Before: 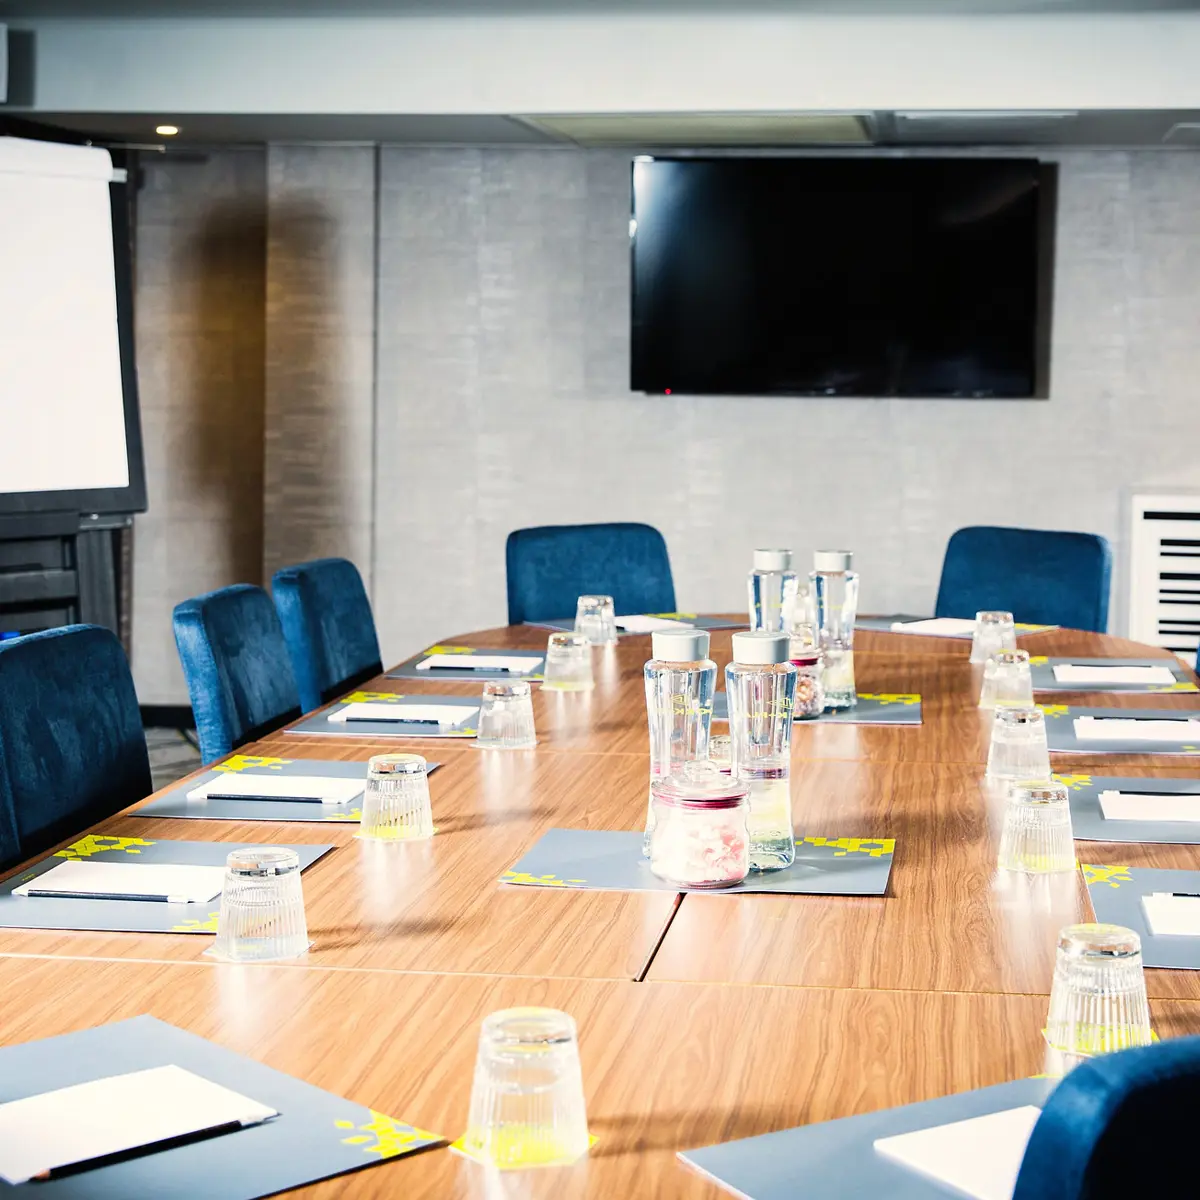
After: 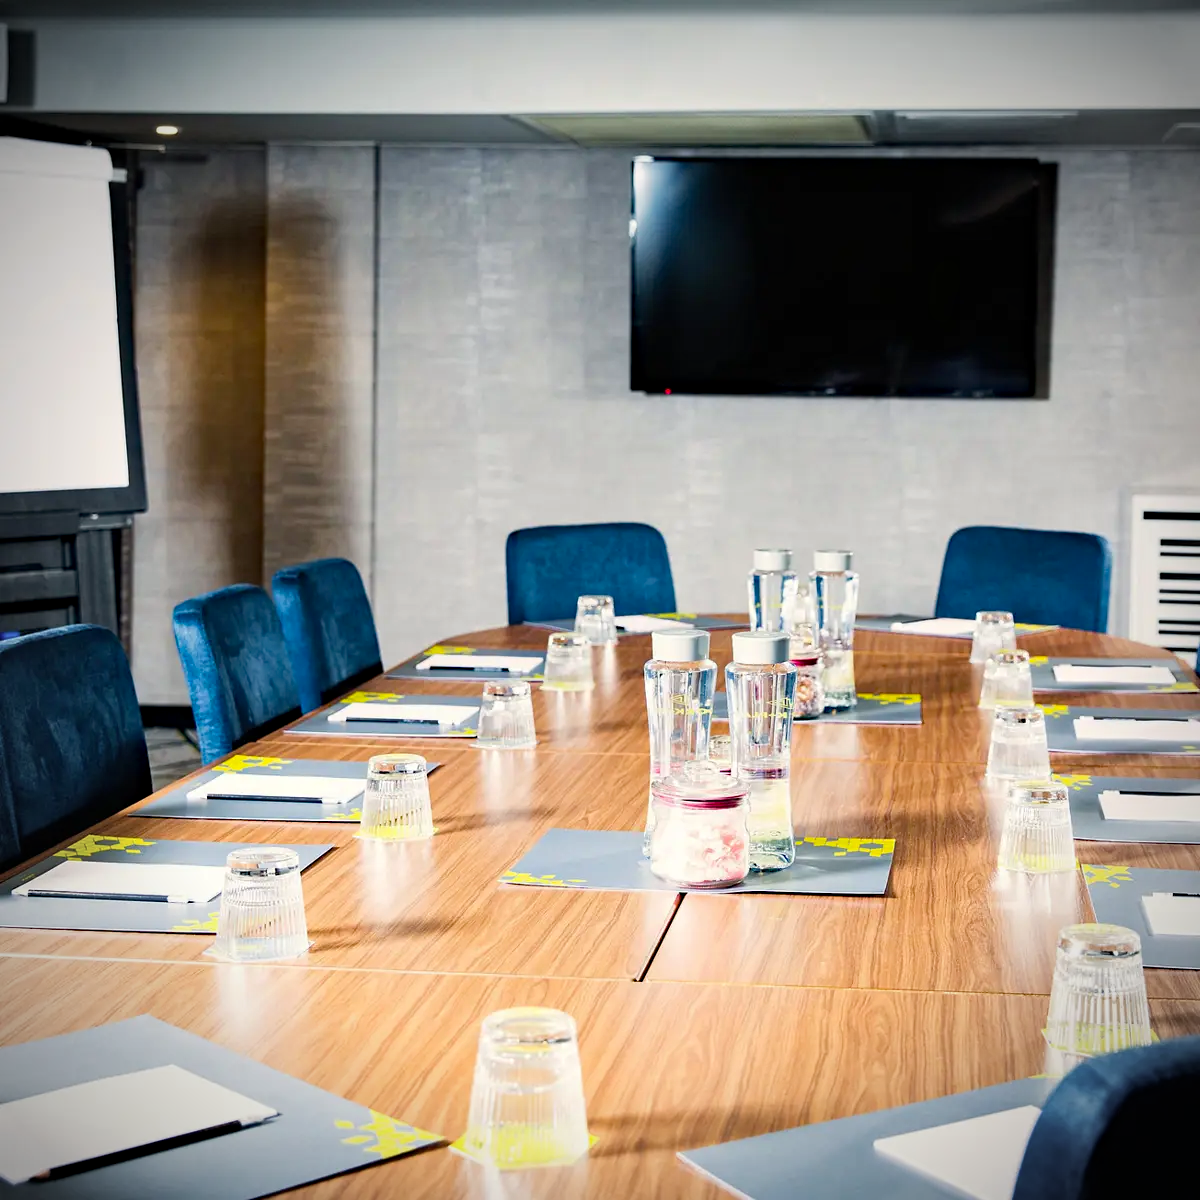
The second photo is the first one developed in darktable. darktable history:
vignetting: brightness -0.575
haze removal: strength 0.294, distance 0.246, adaptive false
